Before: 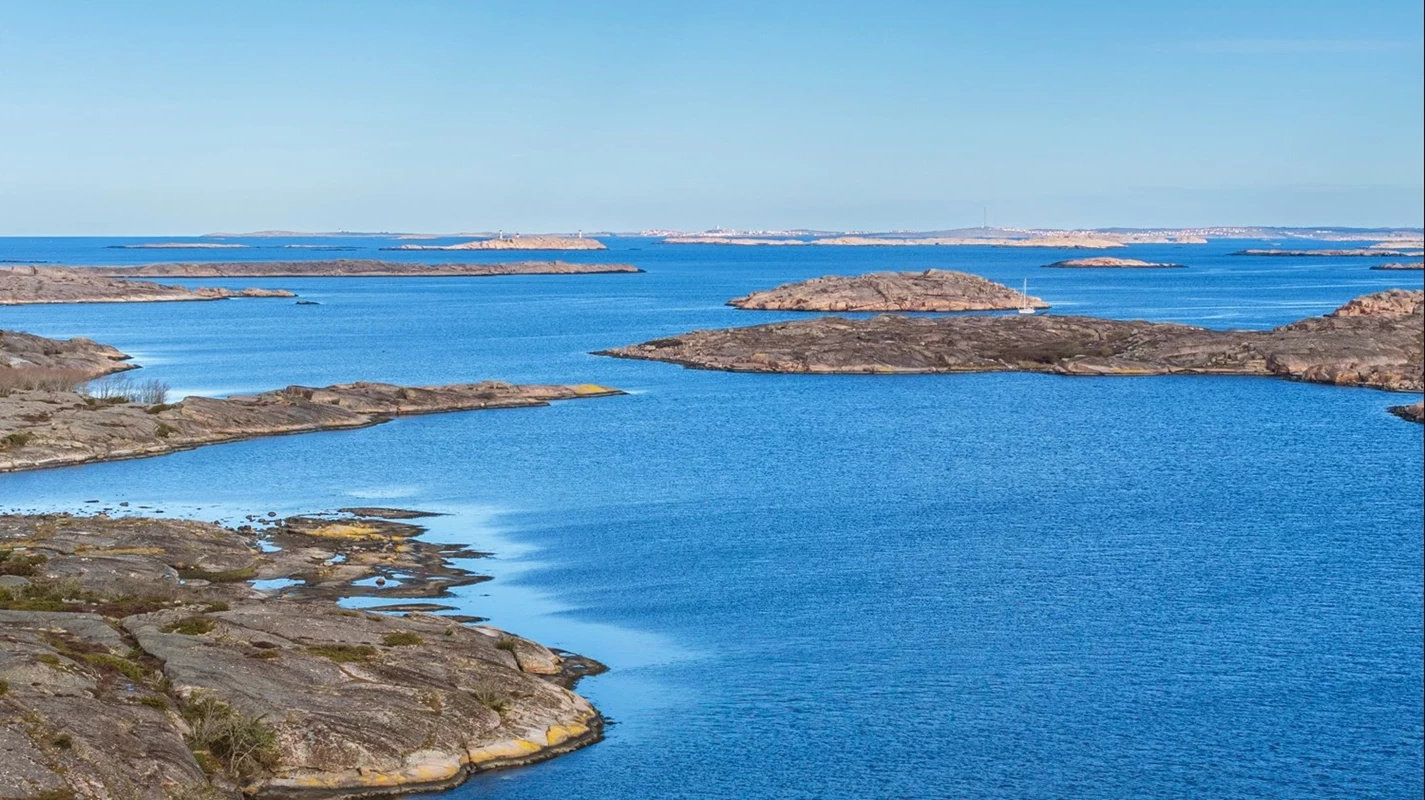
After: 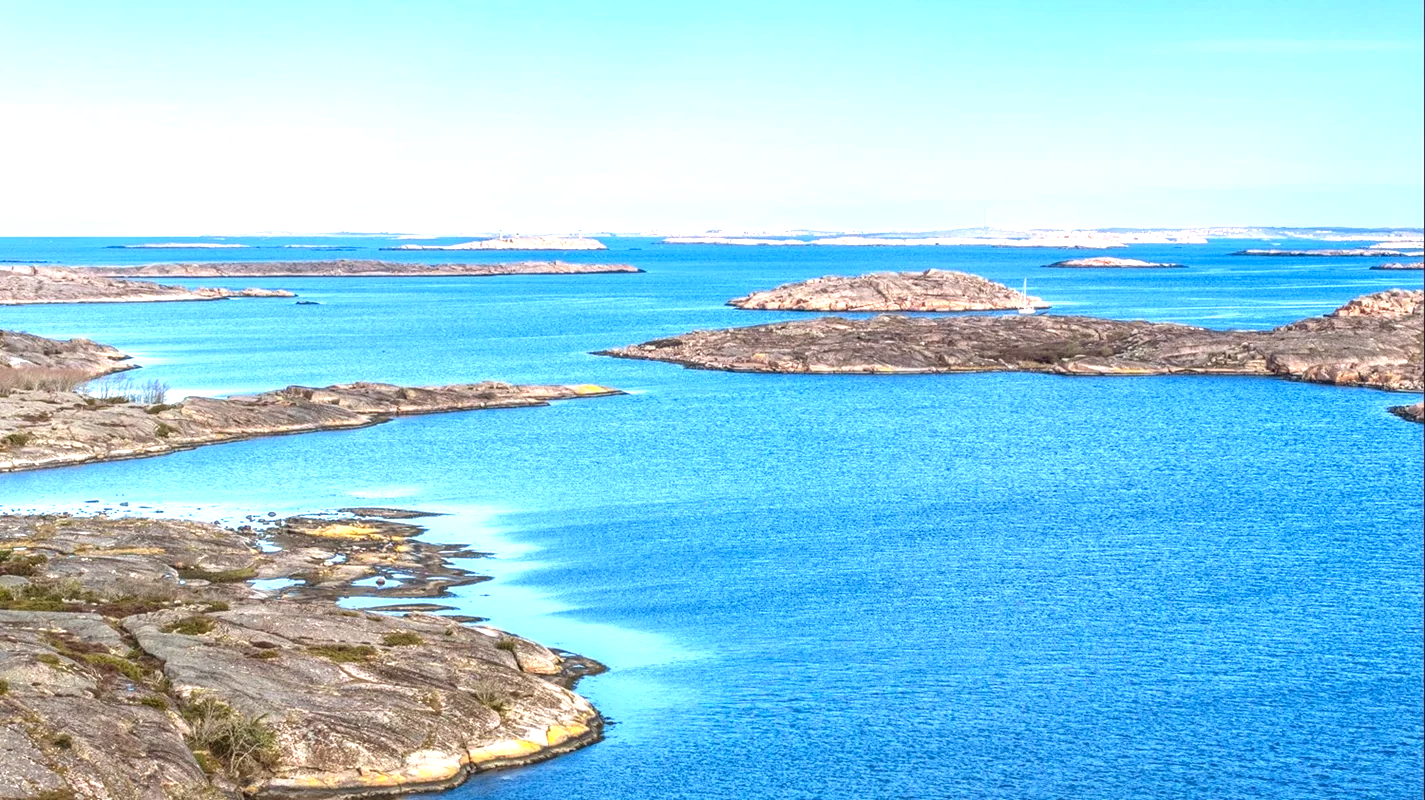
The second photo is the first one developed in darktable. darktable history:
local contrast: on, module defaults
exposure: exposure 1.074 EV, compensate exposure bias true, compensate highlight preservation false
